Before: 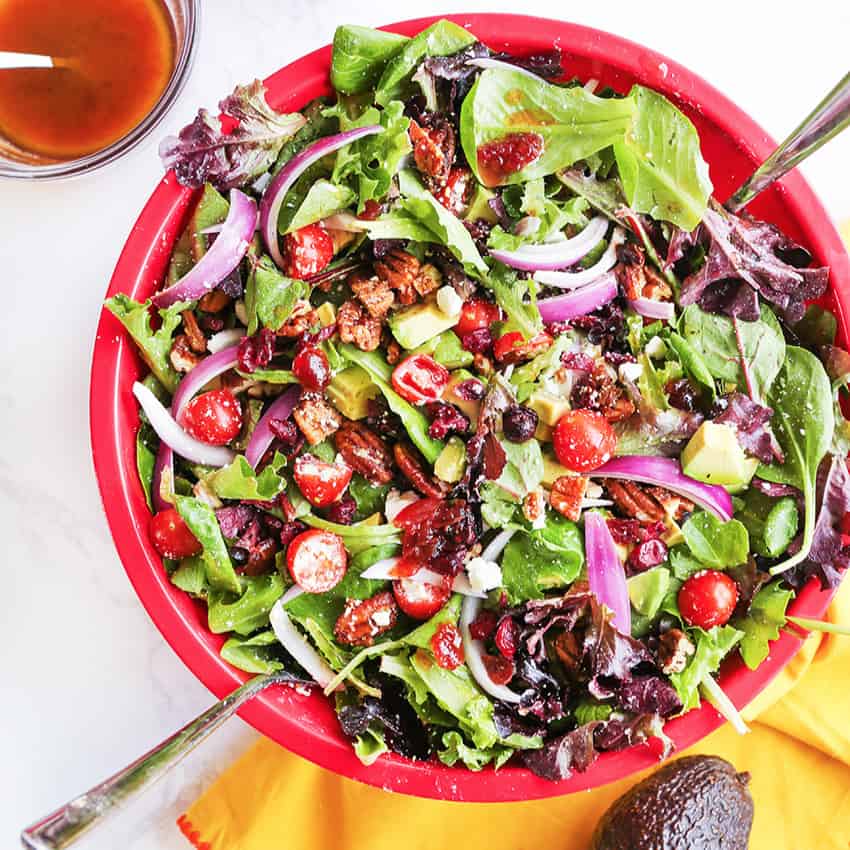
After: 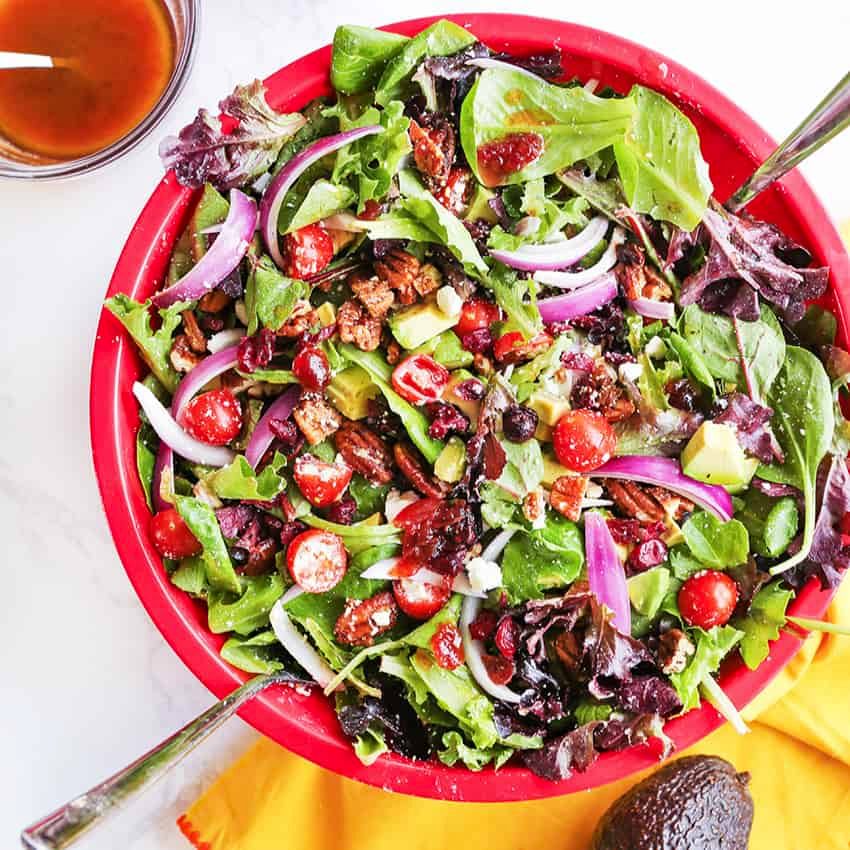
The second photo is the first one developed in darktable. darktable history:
white balance: emerald 1
haze removal: compatibility mode true, adaptive false
